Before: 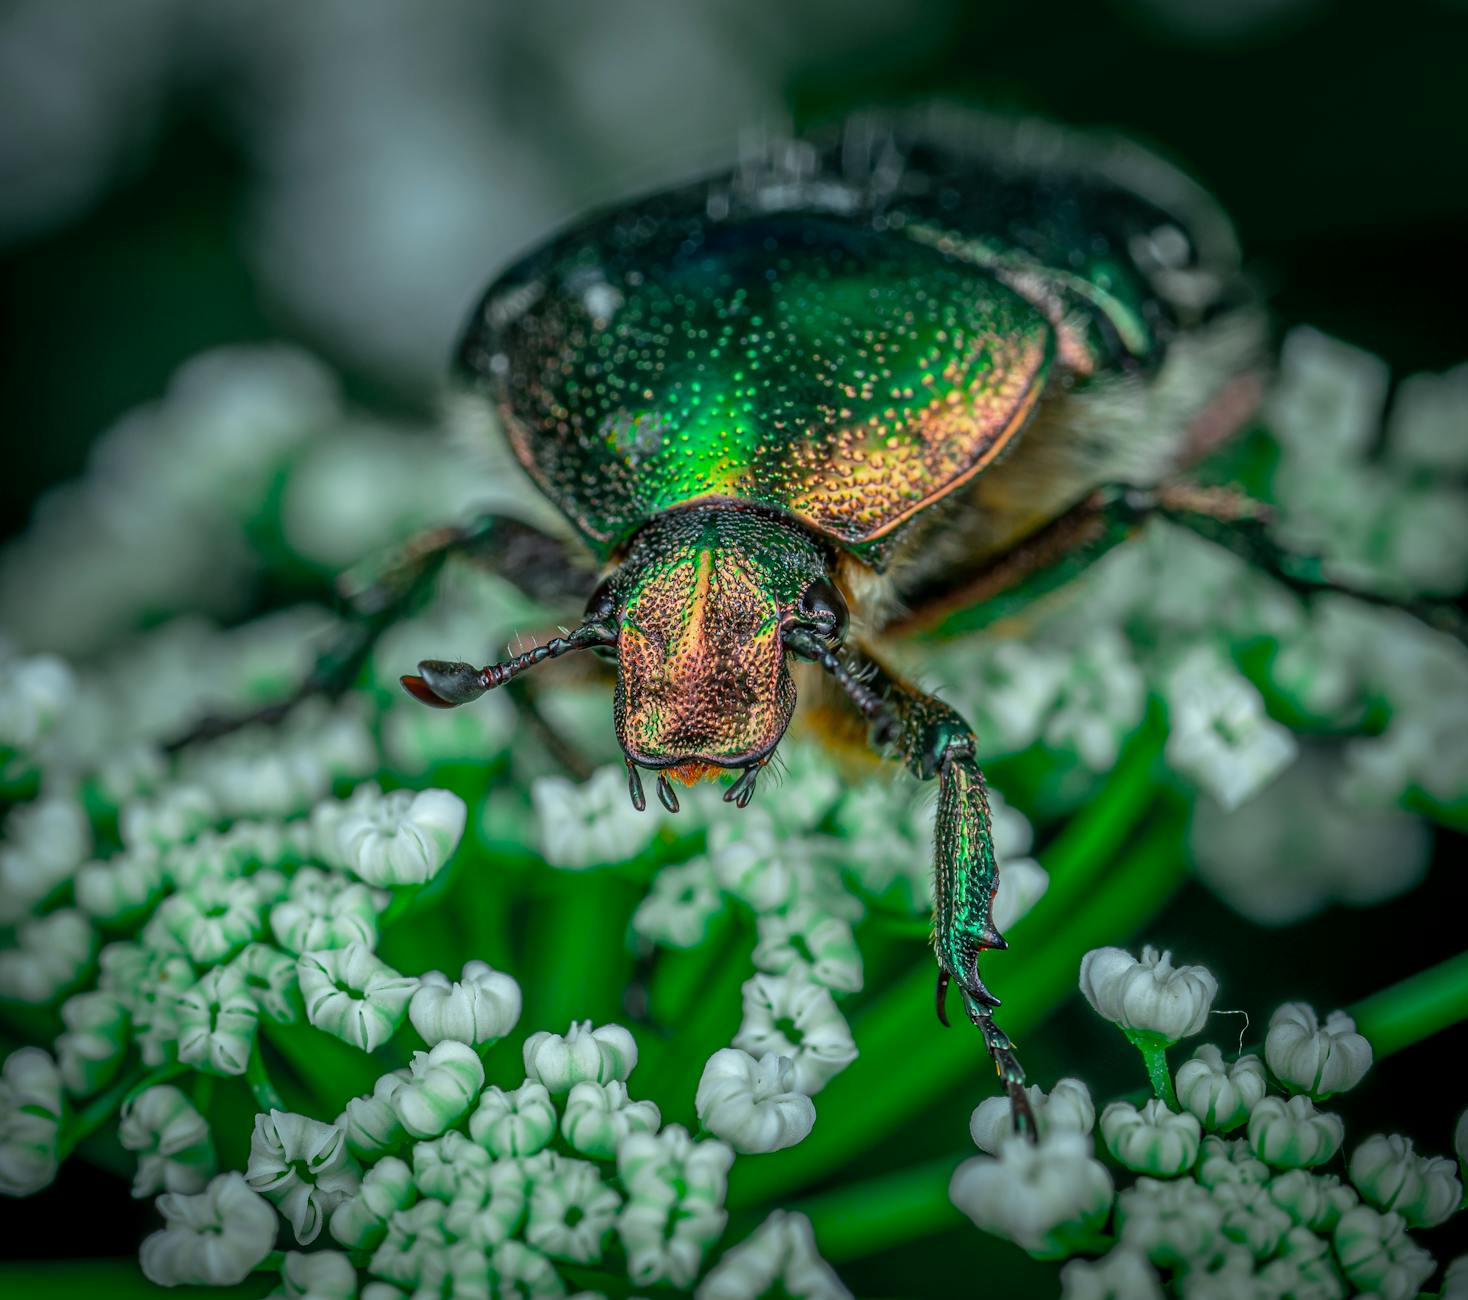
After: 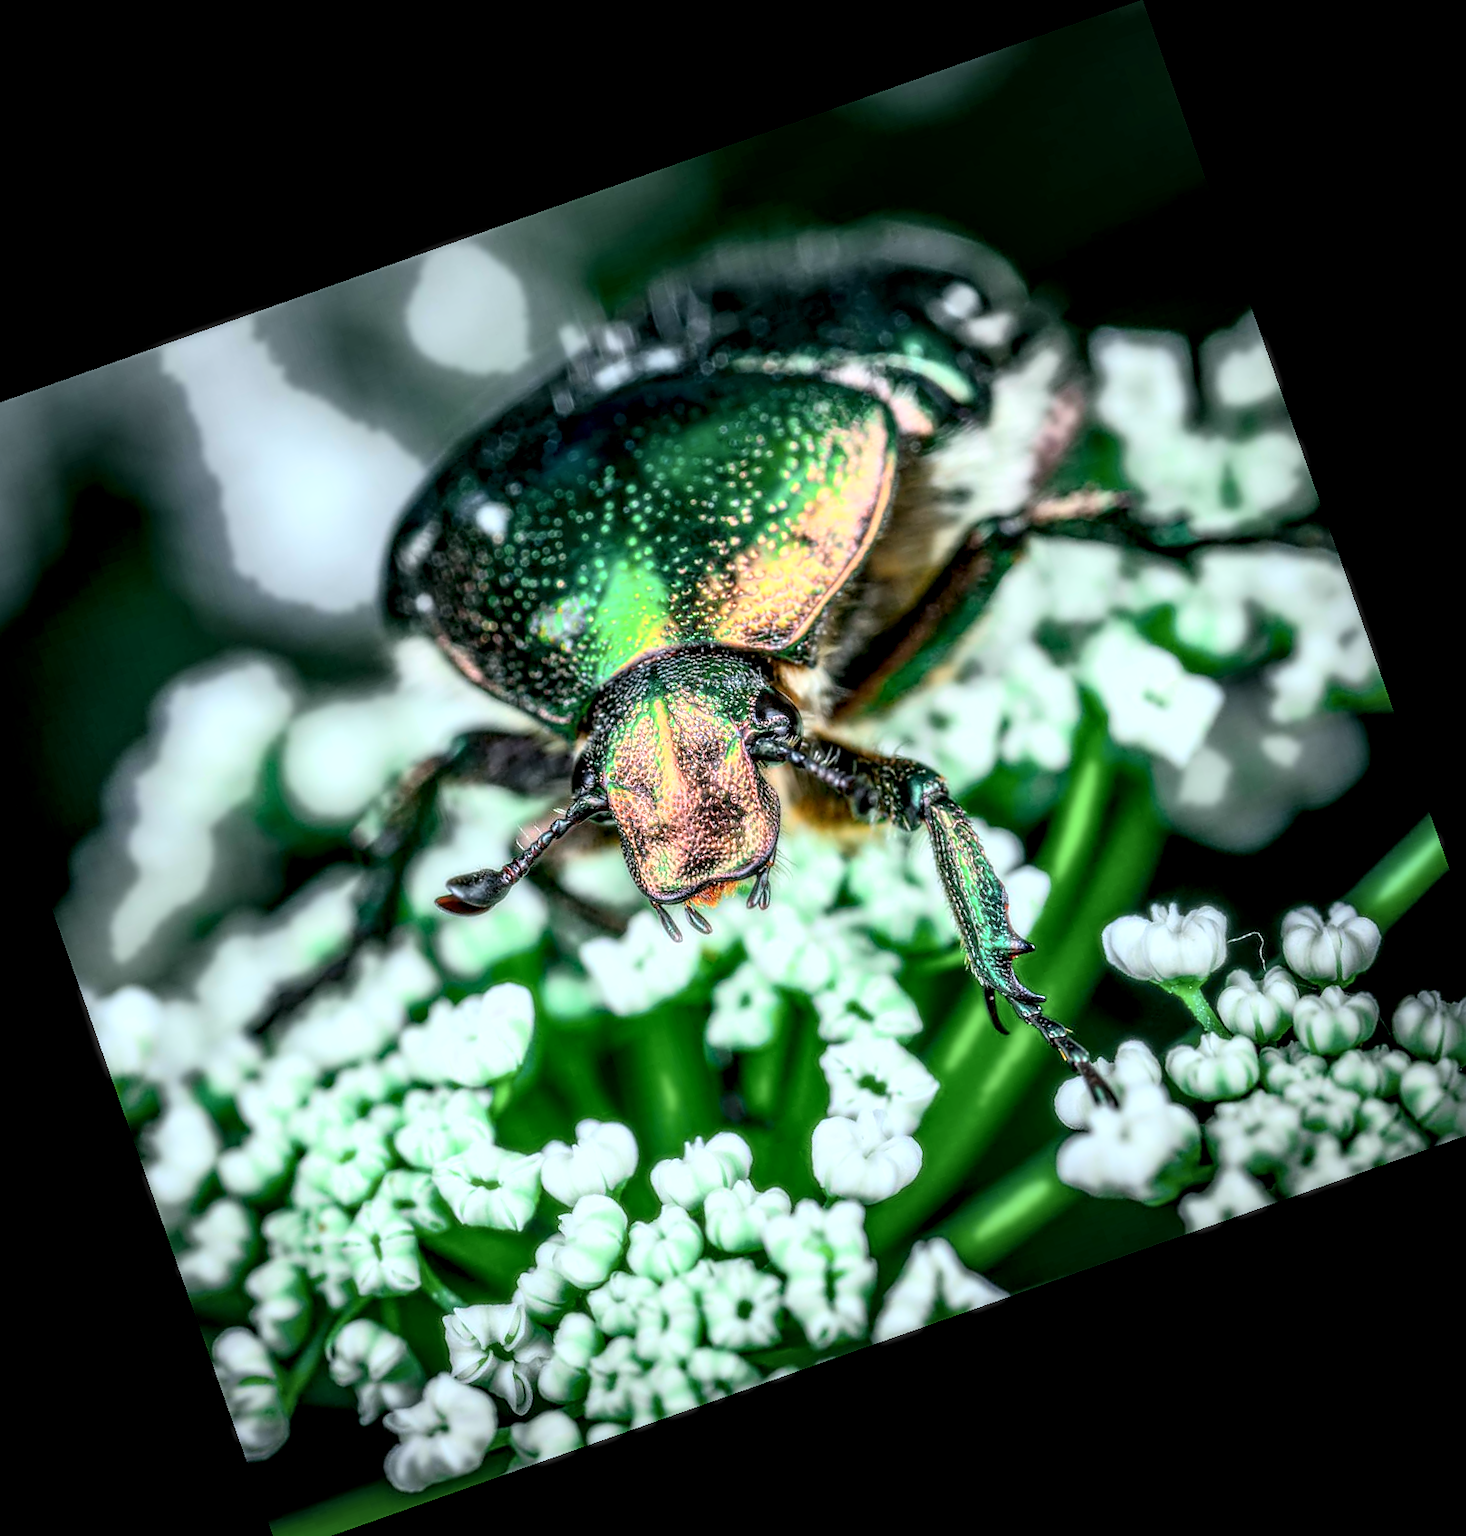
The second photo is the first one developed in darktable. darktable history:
sharpen: on, module defaults
local contrast: highlights 65%, shadows 54%, detail 169%, midtone range 0.514
white balance: red 1.05, blue 1.072
bloom: size 0%, threshold 54.82%, strength 8.31%
crop and rotate: angle 19.43°, left 6.812%, right 4.125%, bottom 1.087%
